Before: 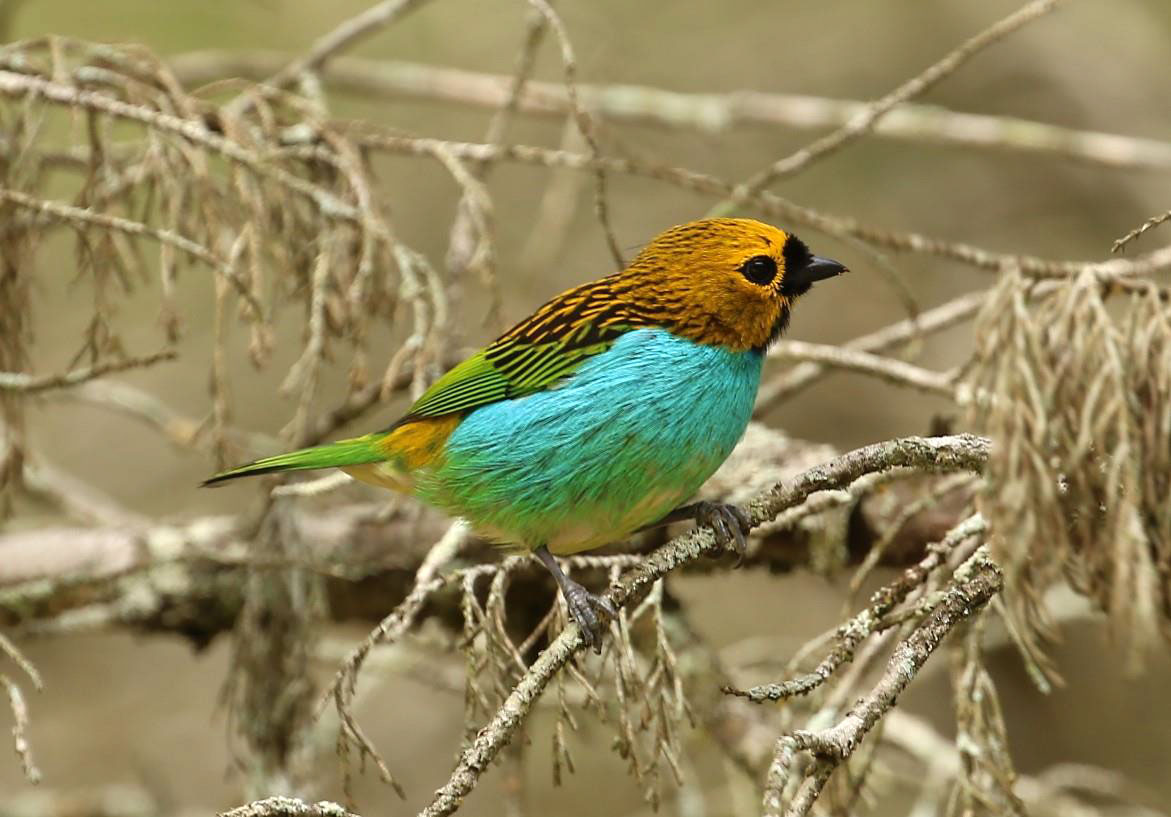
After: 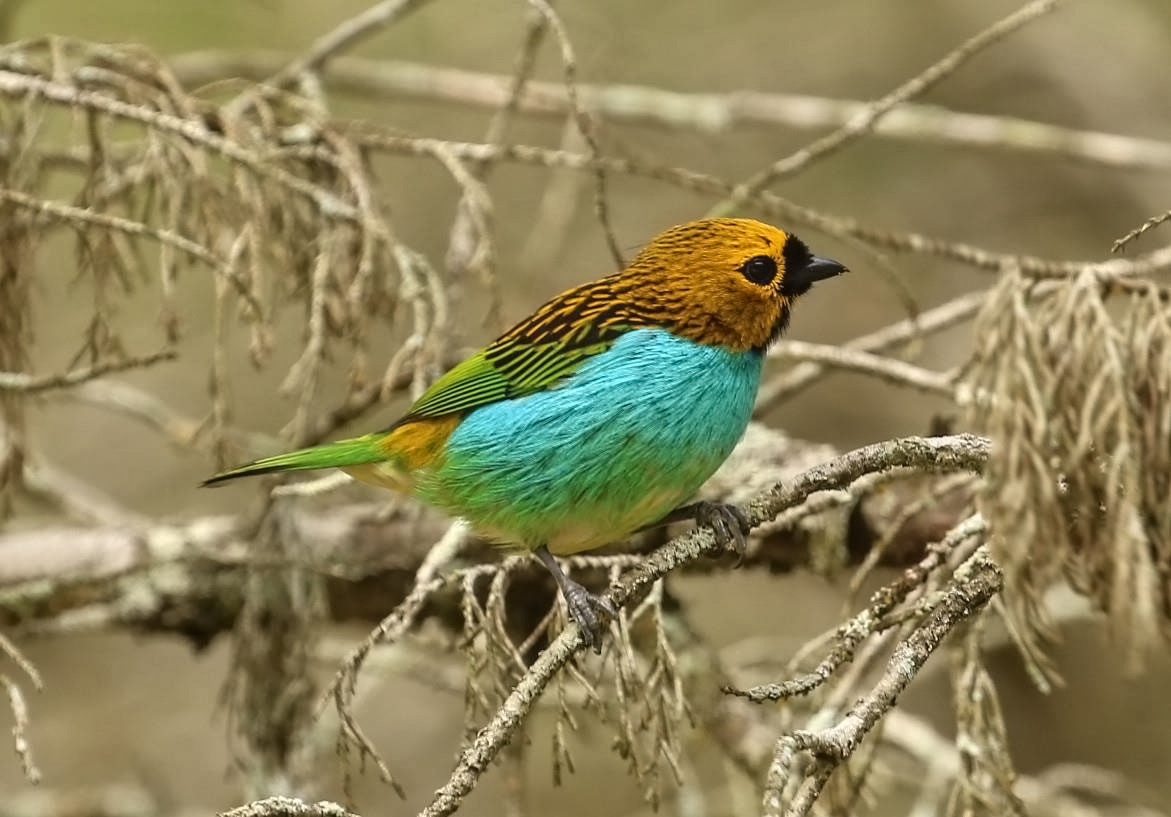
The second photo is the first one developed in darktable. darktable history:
contrast equalizer: y [[0.5 ×6], [0.5 ×6], [0.5 ×6], [0 ×6], [0, 0.039, 0.251, 0.29, 0.293, 0.292]]
shadows and highlights: shadows 60, soften with gaussian
local contrast: detail 110%
